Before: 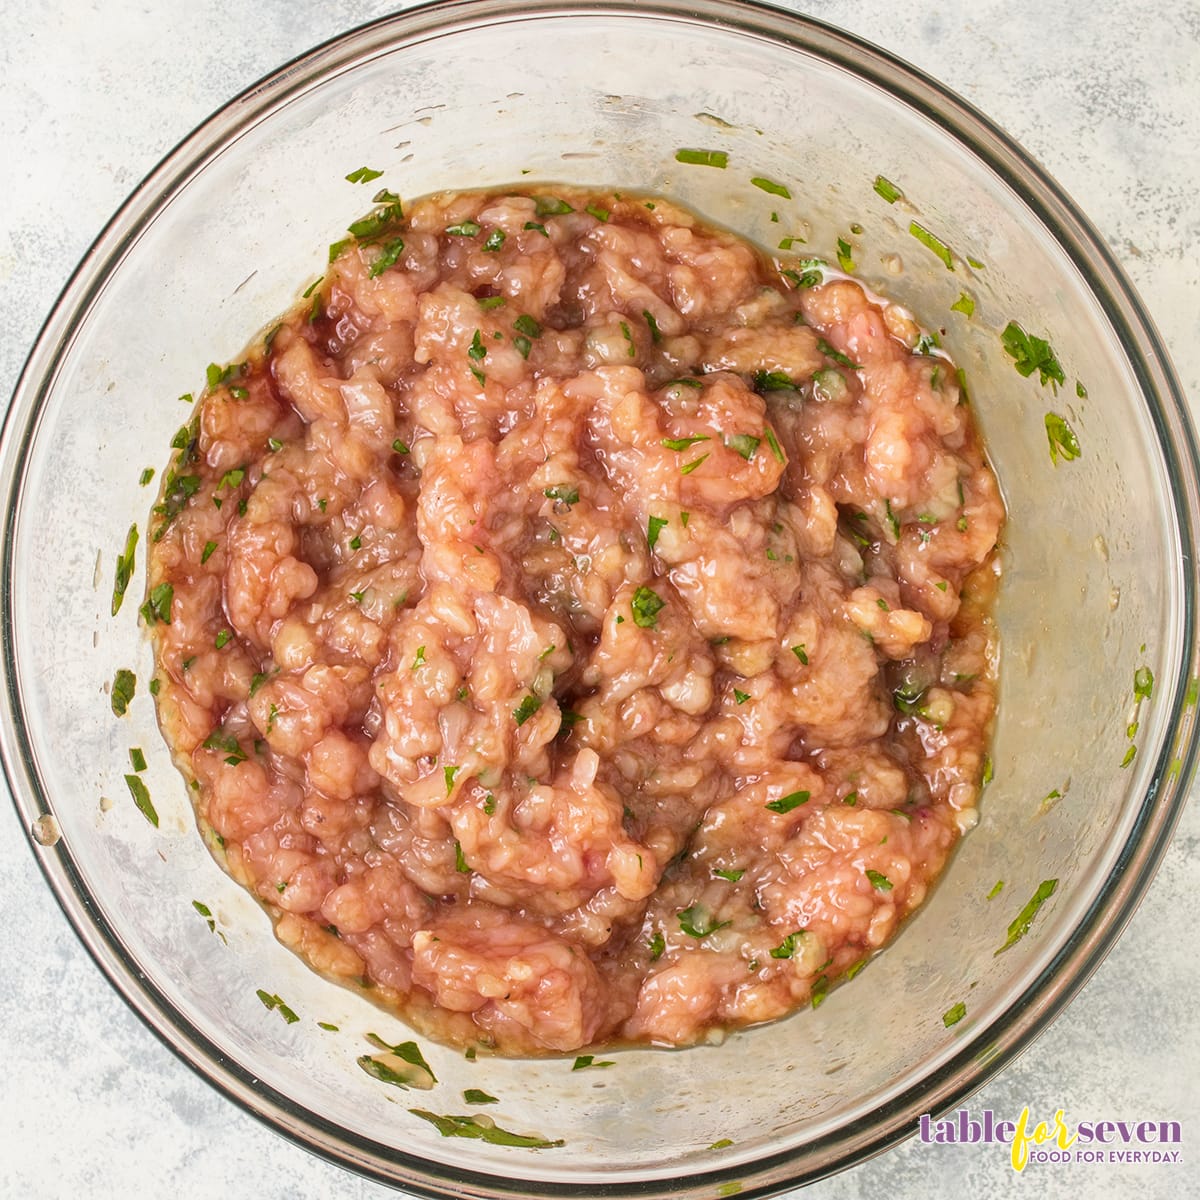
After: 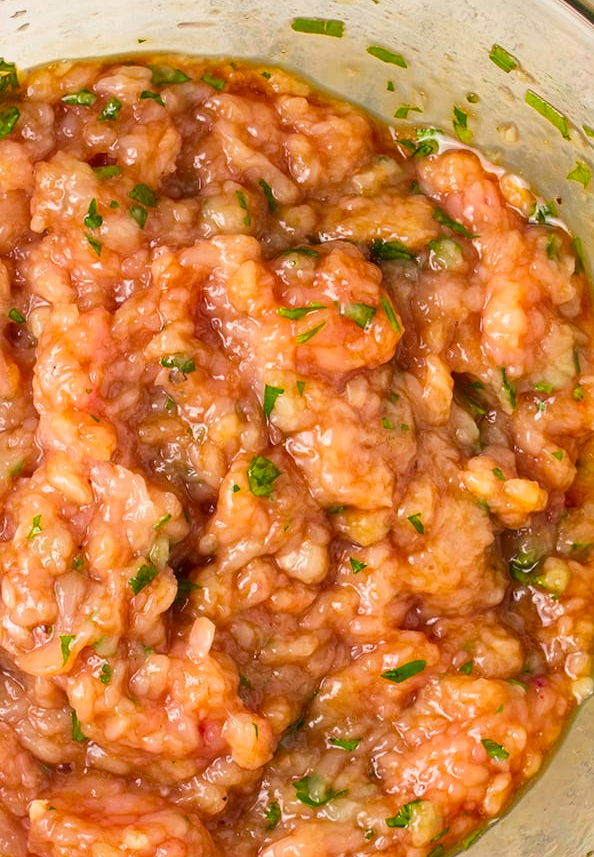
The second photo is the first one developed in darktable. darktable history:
color correction: highlights a* 0.816, highlights b* 2.78, saturation 1.1
color balance: output saturation 120%
crop: left 32.075%, top 10.976%, right 18.355%, bottom 17.596%
